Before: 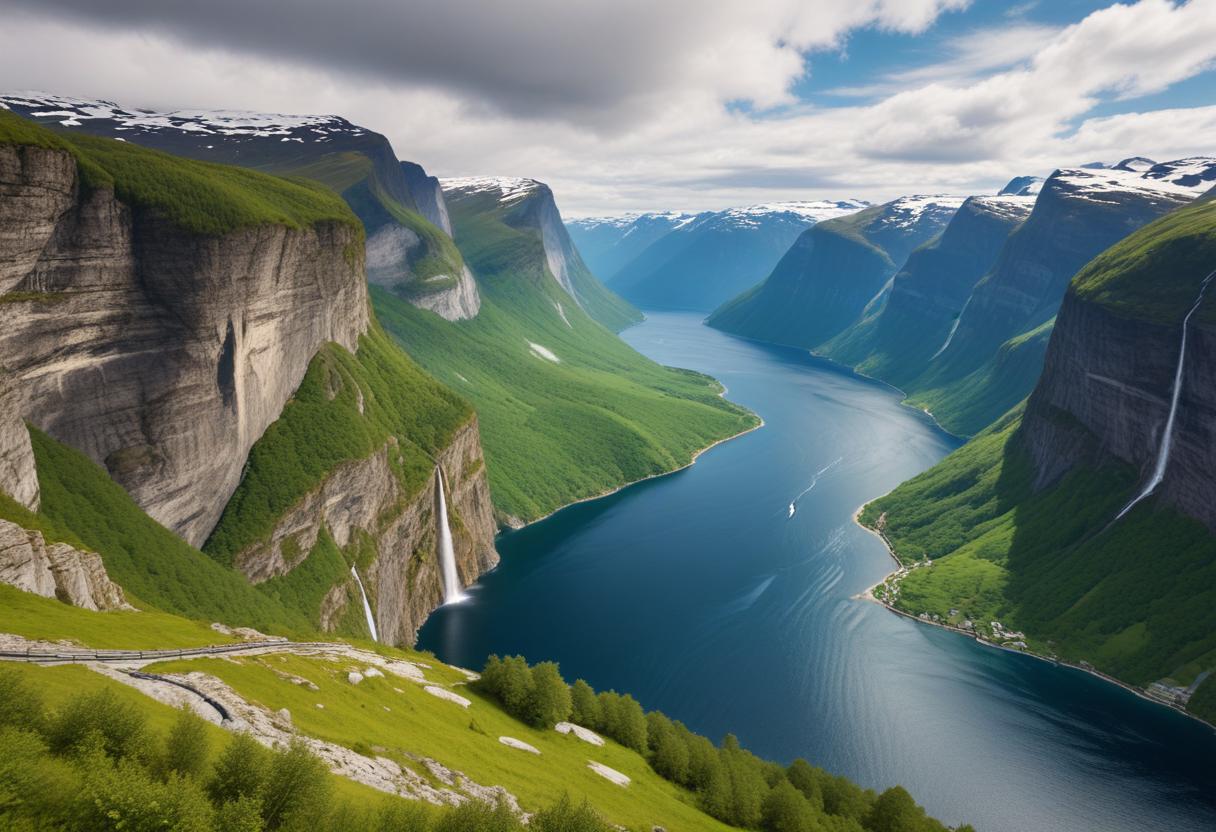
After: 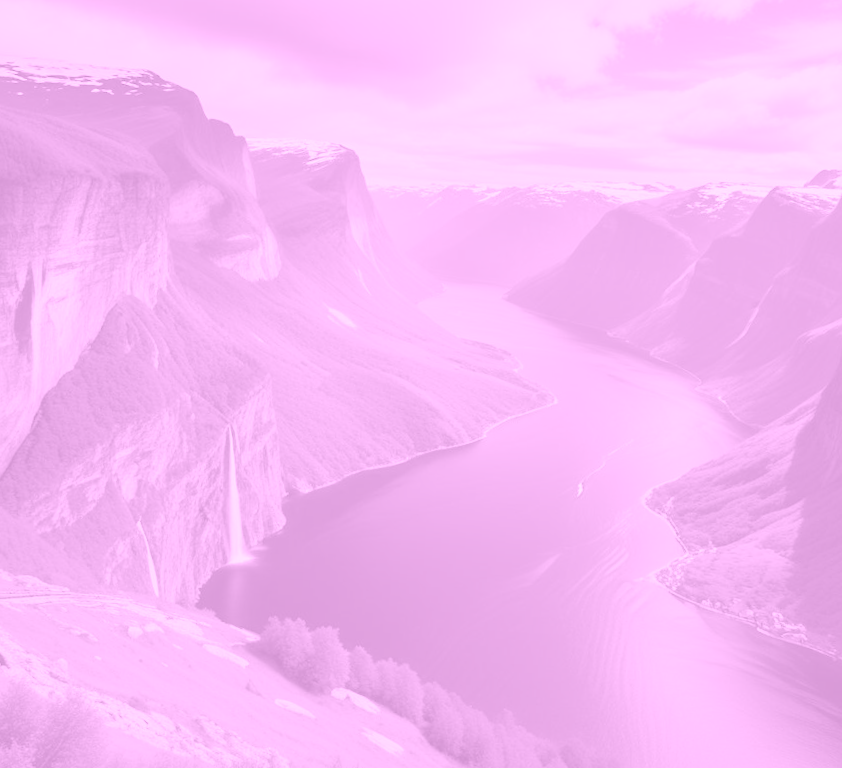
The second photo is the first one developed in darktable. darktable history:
exposure: exposure -0.116 EV, compensate exposure bias true, compensate highlight preservation false
crop and rotate: angle -3.27°, left 14.277%, top 0.028%, right 10.766%, bottom 0.028%
colorize: hue 331.2°, saturation 75%, source mix 30.28%, lightness 70.52%, version 1
